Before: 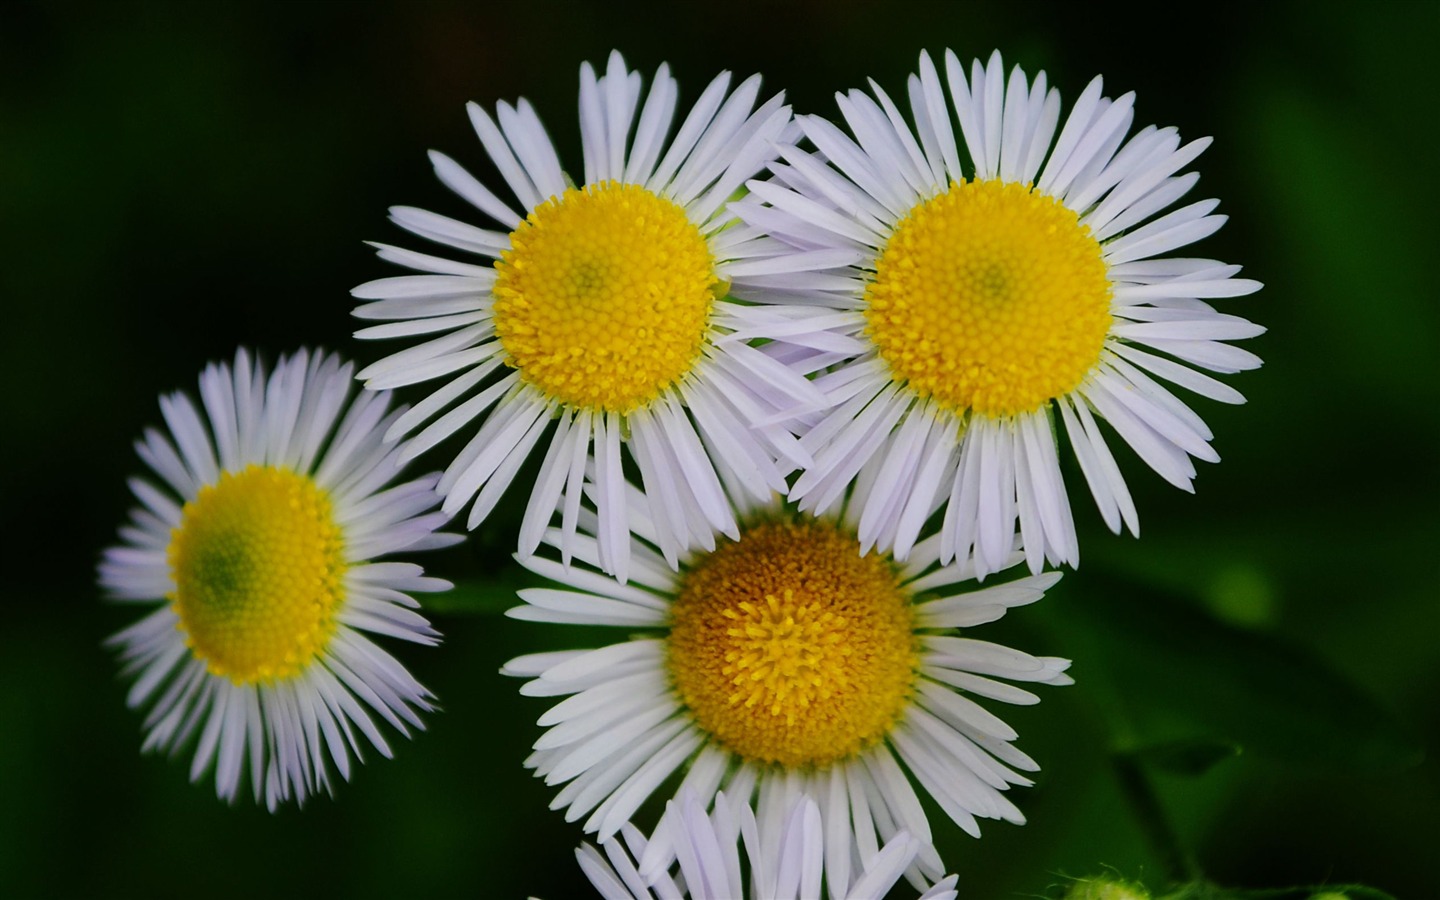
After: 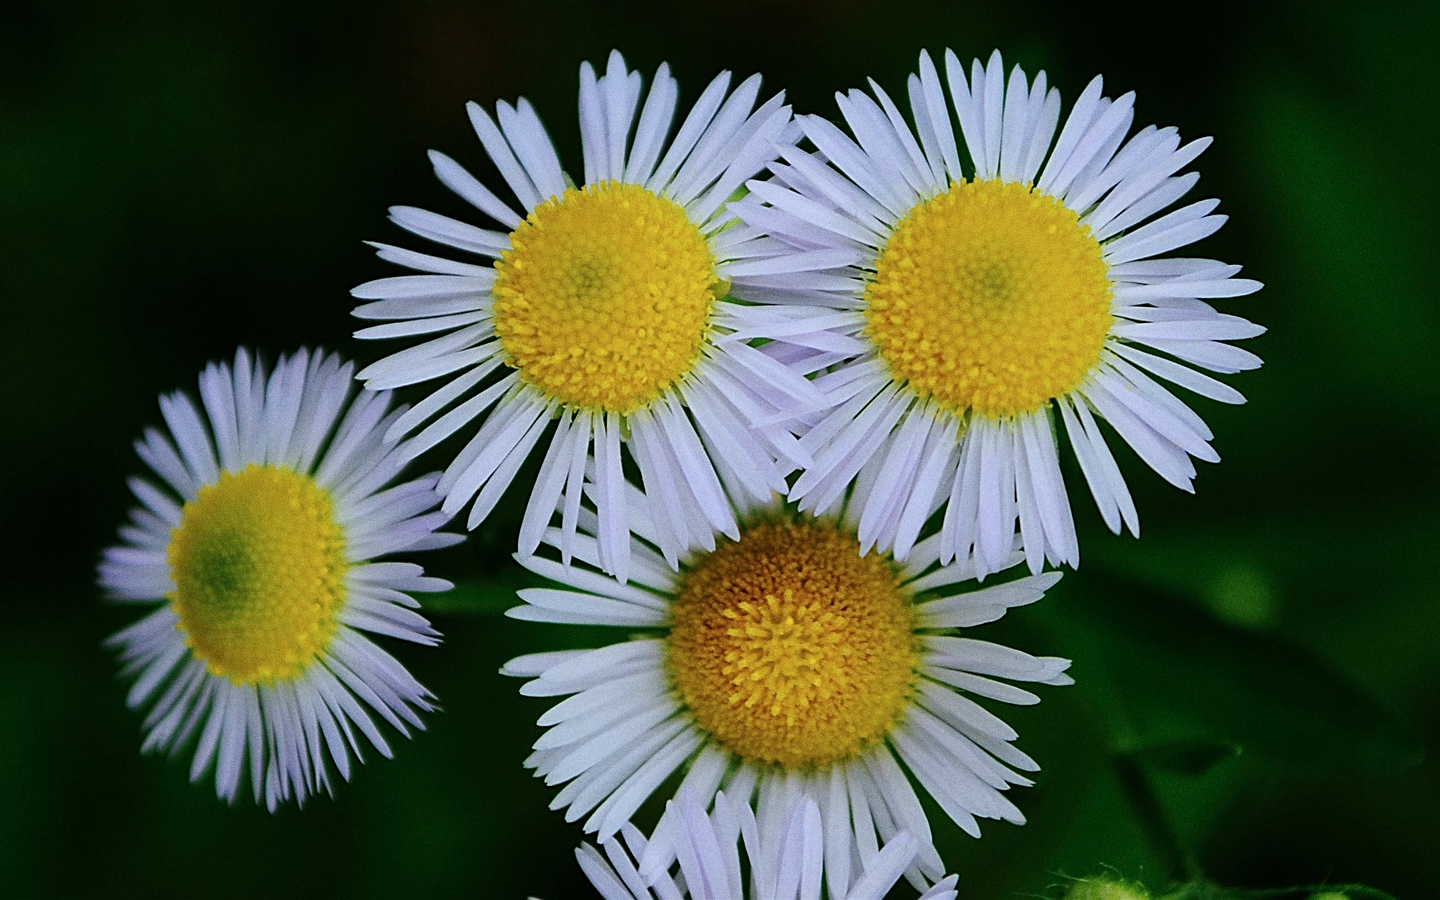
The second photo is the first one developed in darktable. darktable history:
color calibration: x 0.37, y 0.382, temperature 4313.32 K
exposure: compensate highlight preservation false
grain: coarseness 0.09 ISO
sharpen: on, module defaults
